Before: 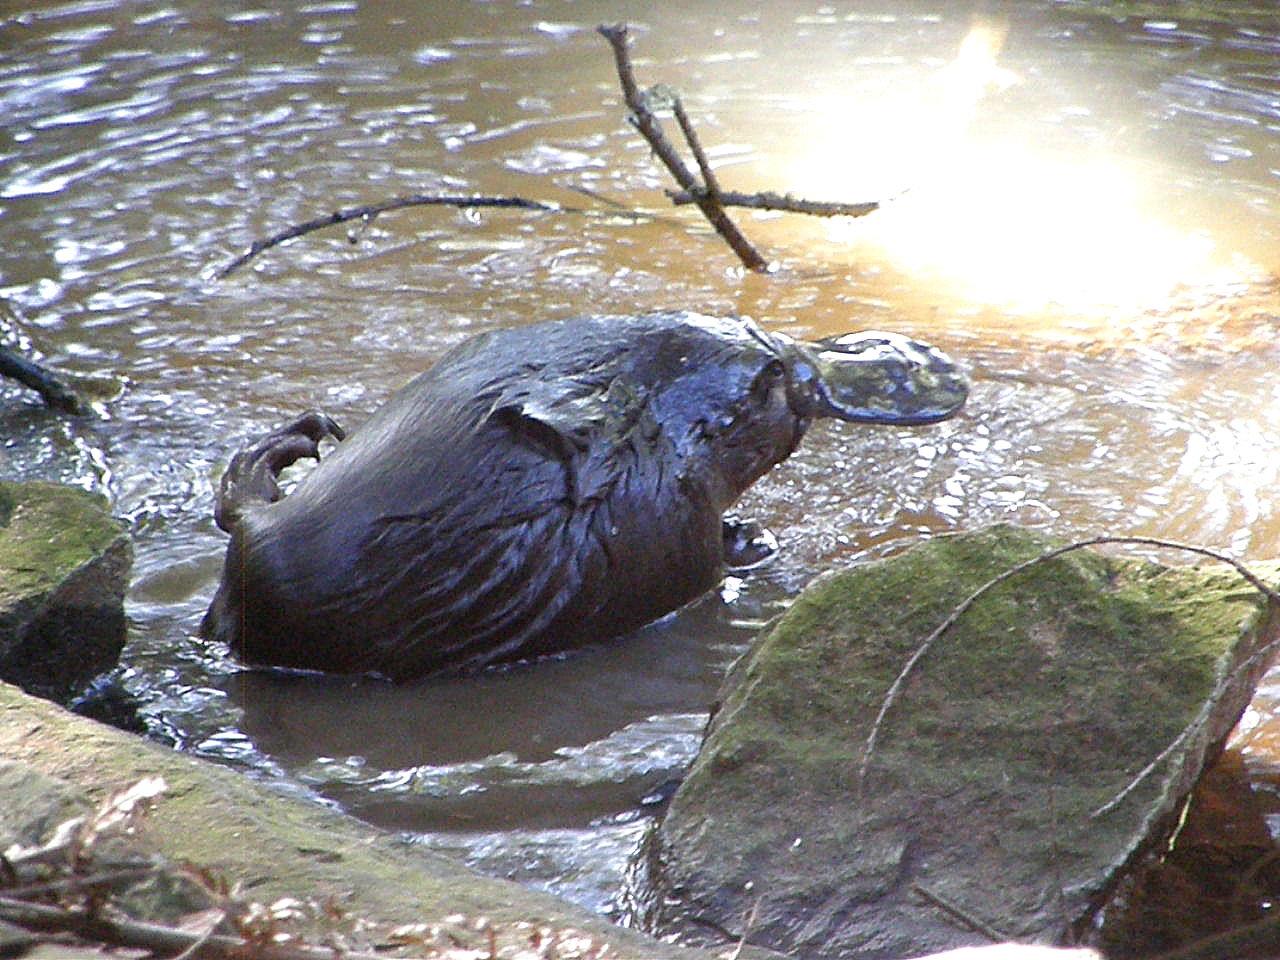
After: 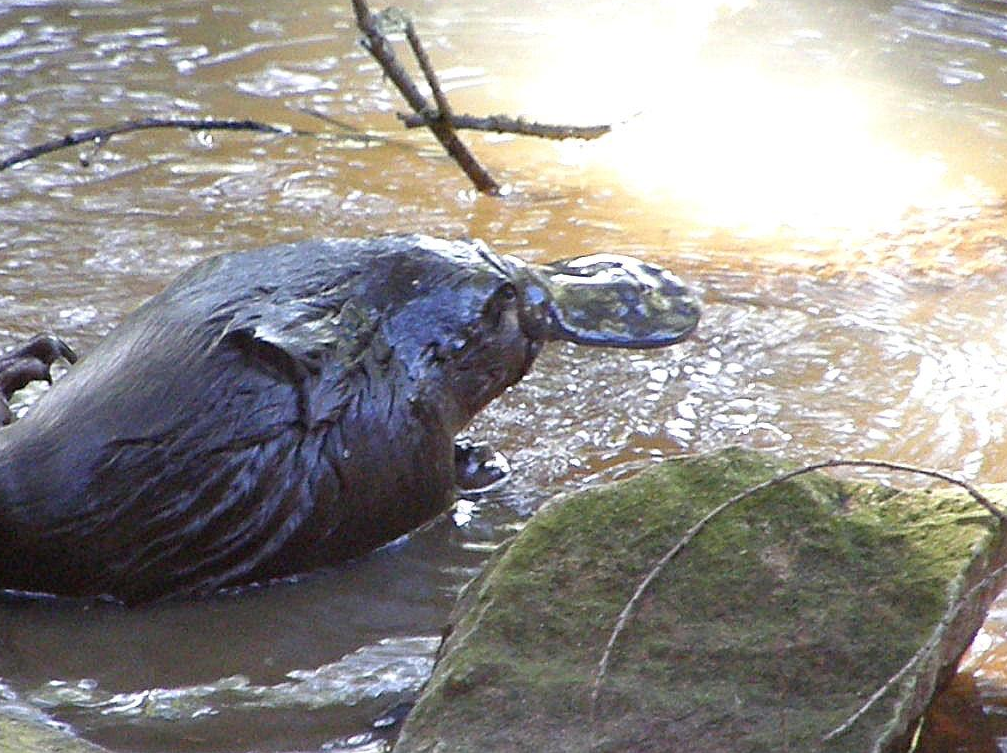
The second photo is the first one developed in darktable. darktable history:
crop and rotate: left 20.968%, top 8.082%, right 0.352%, bottom 13.429%
